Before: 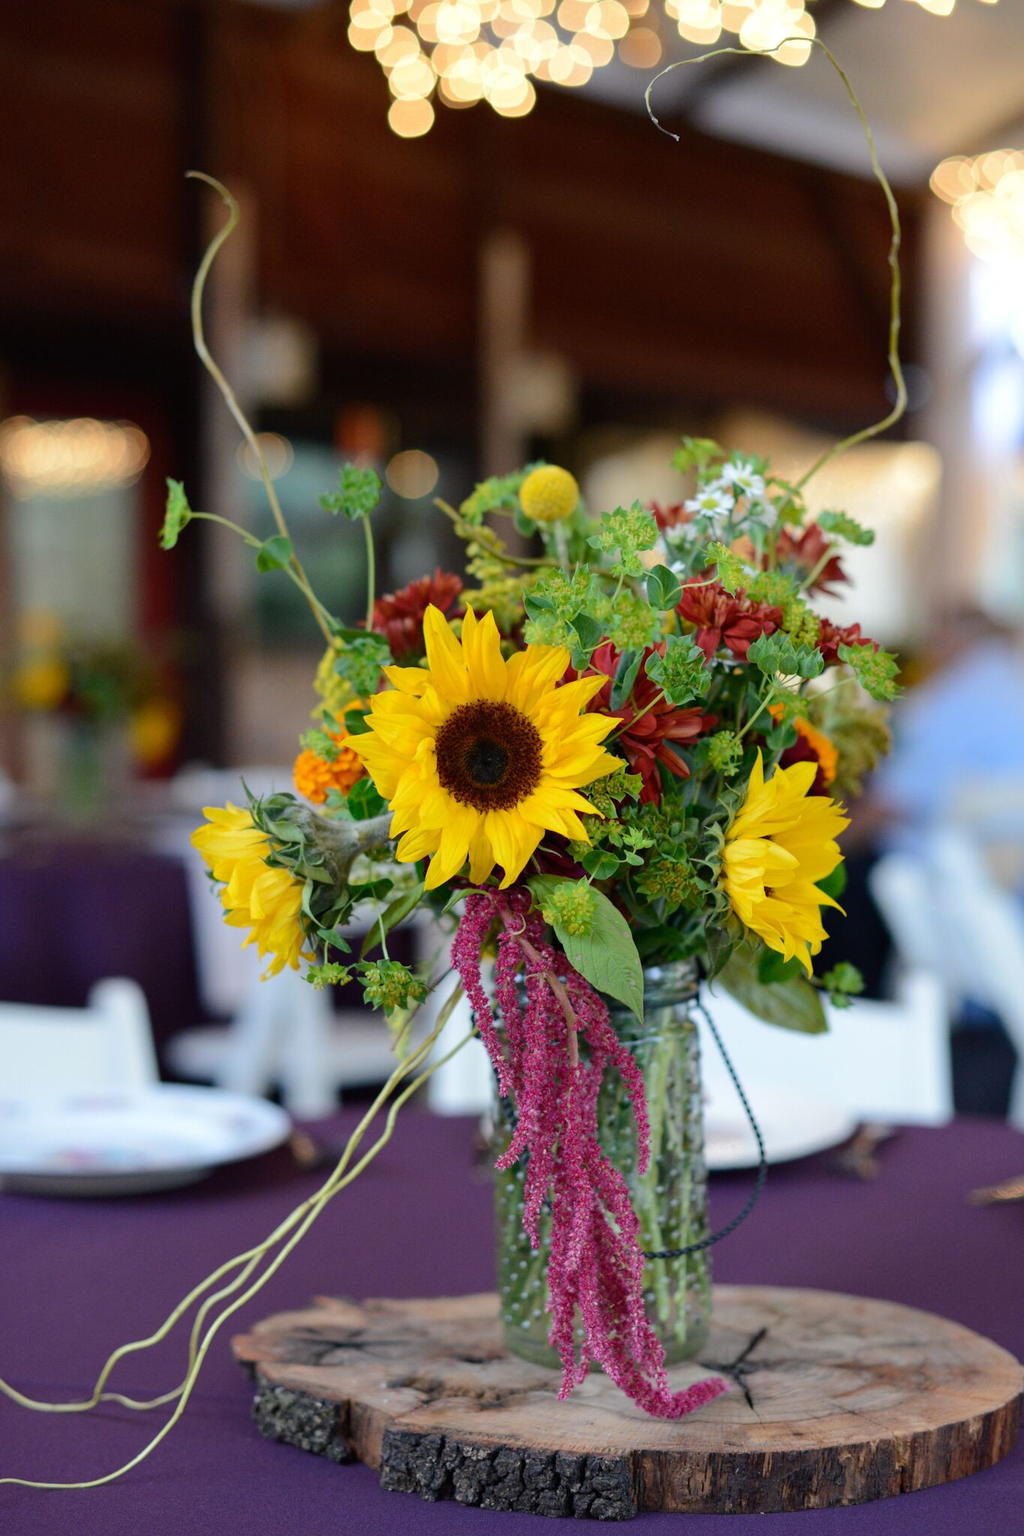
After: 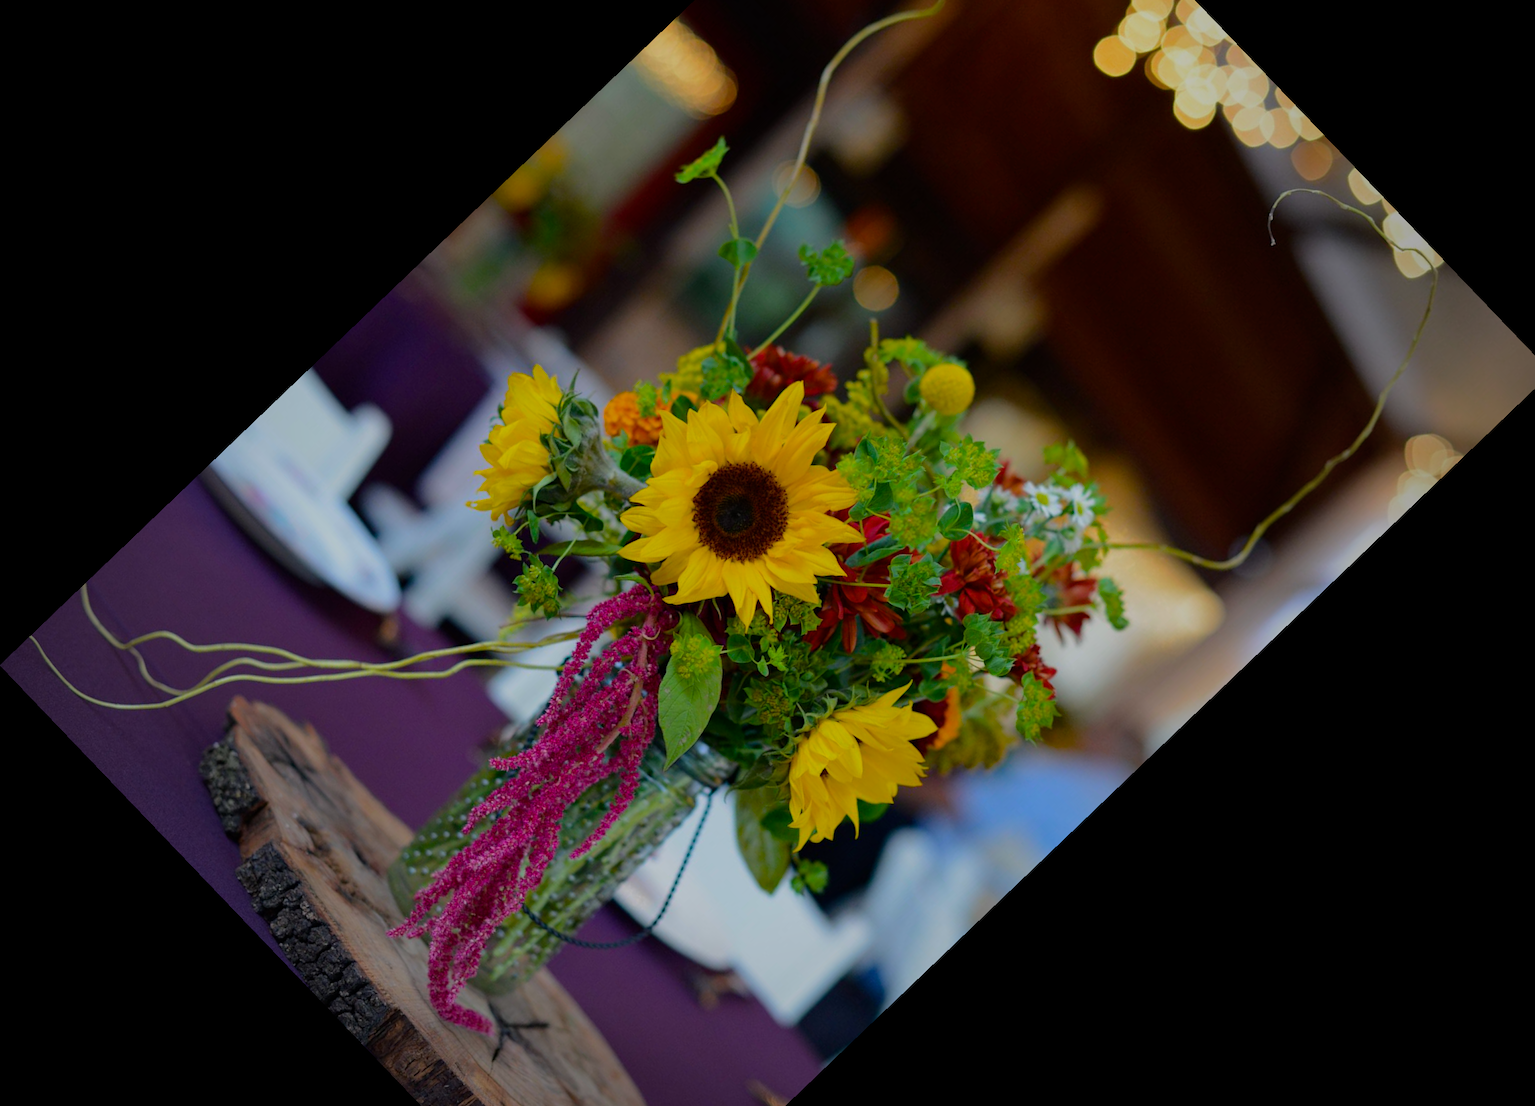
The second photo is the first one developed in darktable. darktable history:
vignetting: fall-off start 72.14%, fall-off radius 108.07%, brightness -0.713, saturation -0.488, center (-0.054, -0.359), width/height ratio 0.729
crop and rotate: angle -46.26°, top 16.234%, right 0.912%, bottom 11.704%
exposure: black level correction 0, exposure -0.766 EV, compensate highlight preservation false
color balance rgb: linear chroma grading › global chroma 15%, perceptual saturation grading › global saturation 30%
rotate and perspective: rotation 0.074°, lens shift (vertical) 0.096, lens shift (horizontal) -0.041, crop left 0.043, crop right 0.952, crop top 0.024, crop bottom 0.979
